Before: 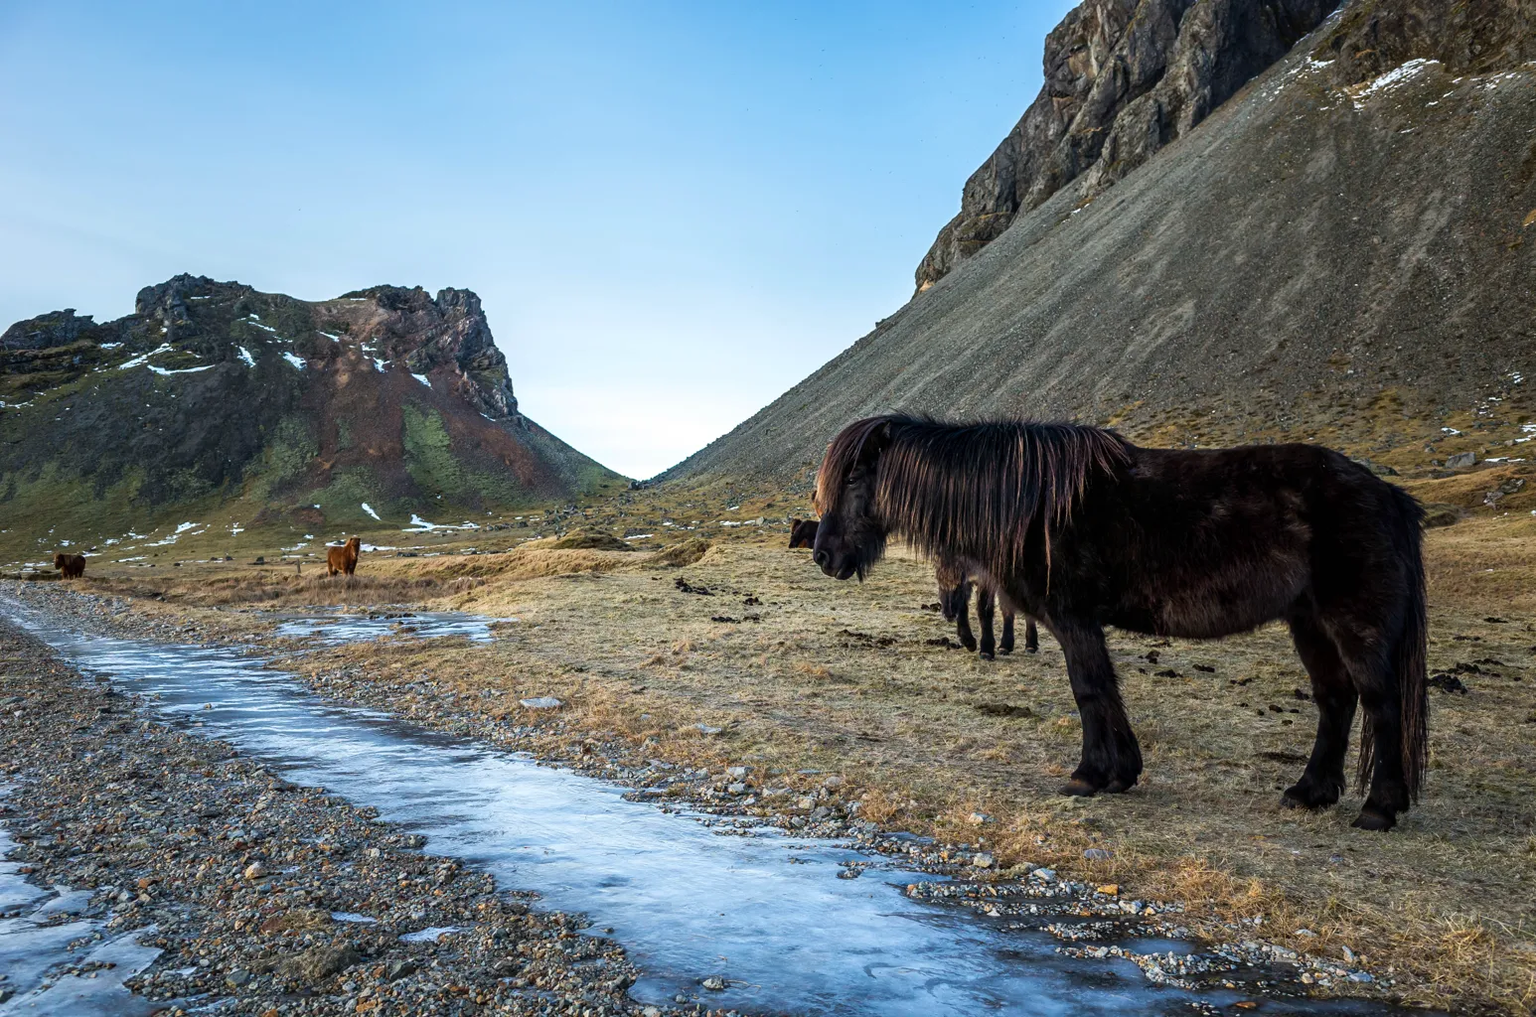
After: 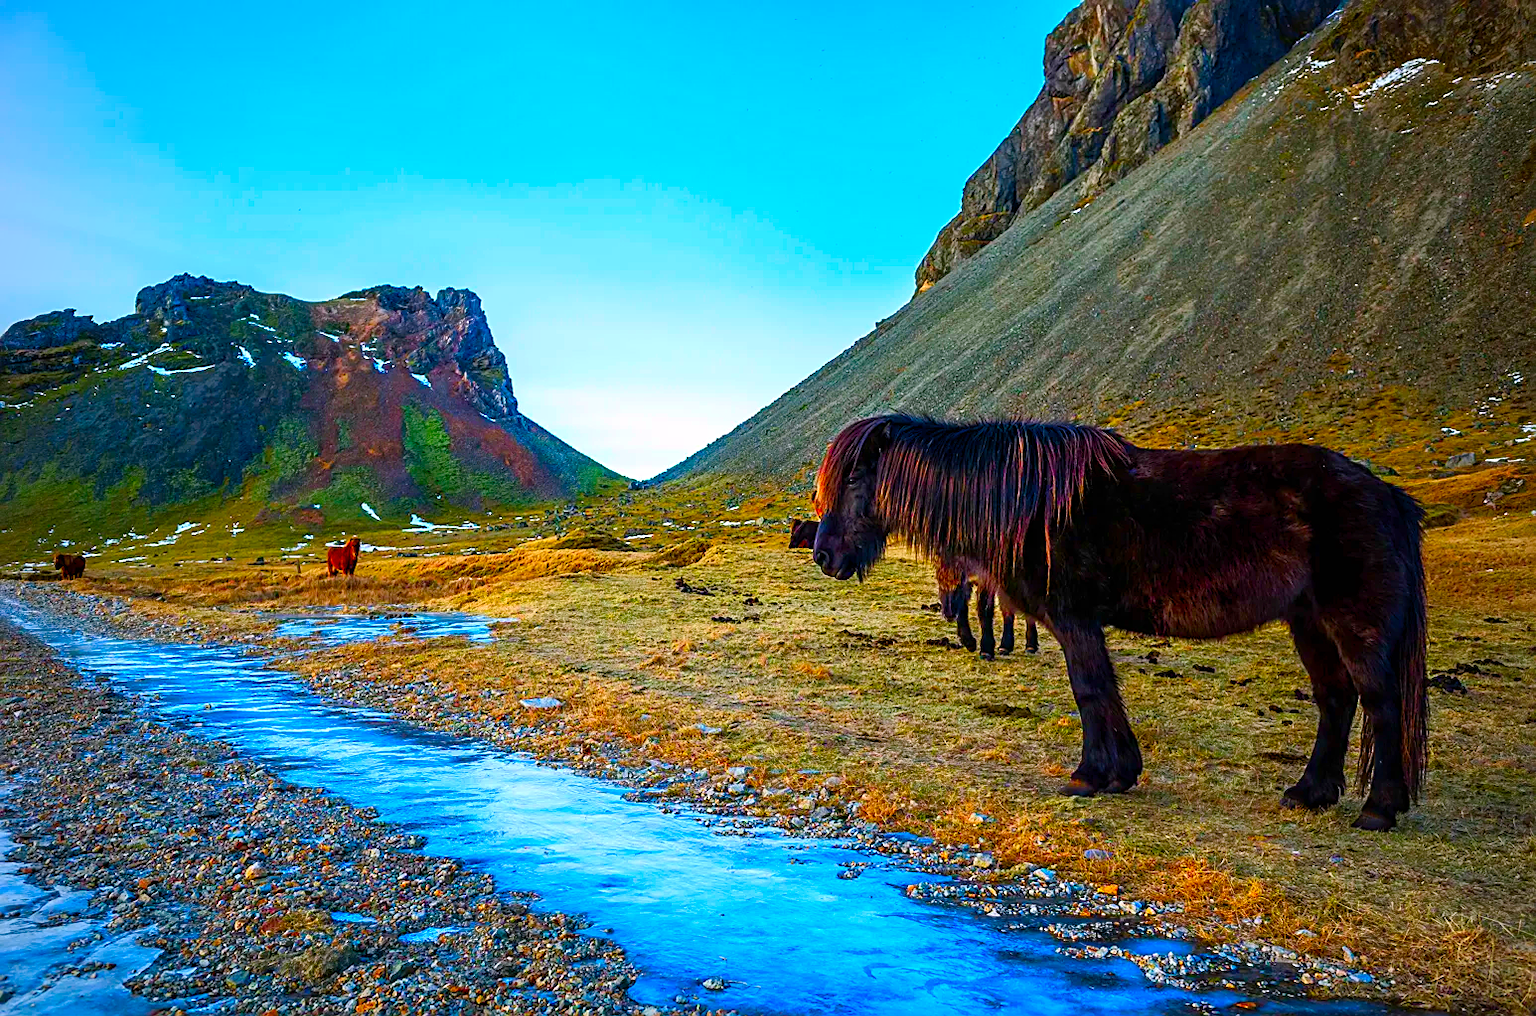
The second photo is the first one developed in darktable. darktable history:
crop: bottom 0.062%
color correction: highlights a* 1.52, highlights b* -1.89, saturation 2.43
color balance rgb: linear chroma grading › mid-tones 7.82%, perceptual saturation grading › global saturation 34.803%, perceptual saturation grading › highlights -29.825%, perceptual saturation grading › shadows 35.525%, global vibrance 14.934%
vignetting: fall-off radius 60.94%, center (0, 0.009)
sharpen: on, module defaults
